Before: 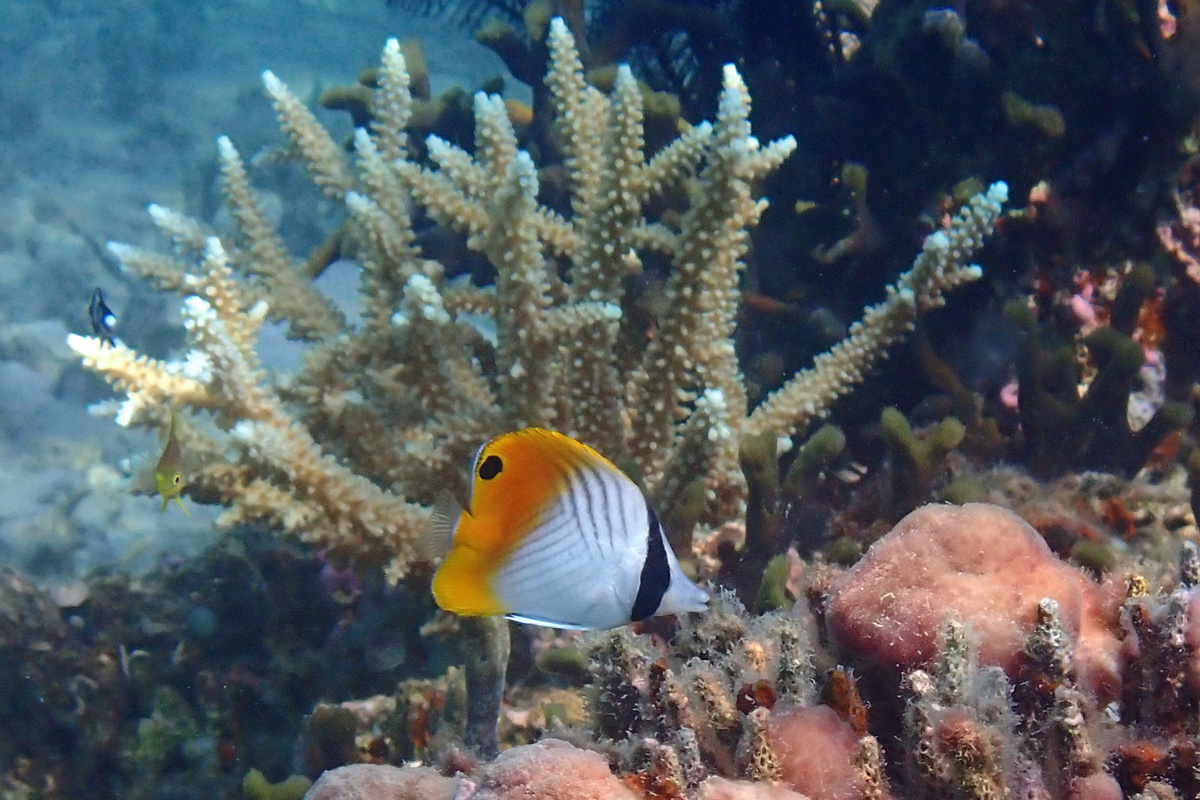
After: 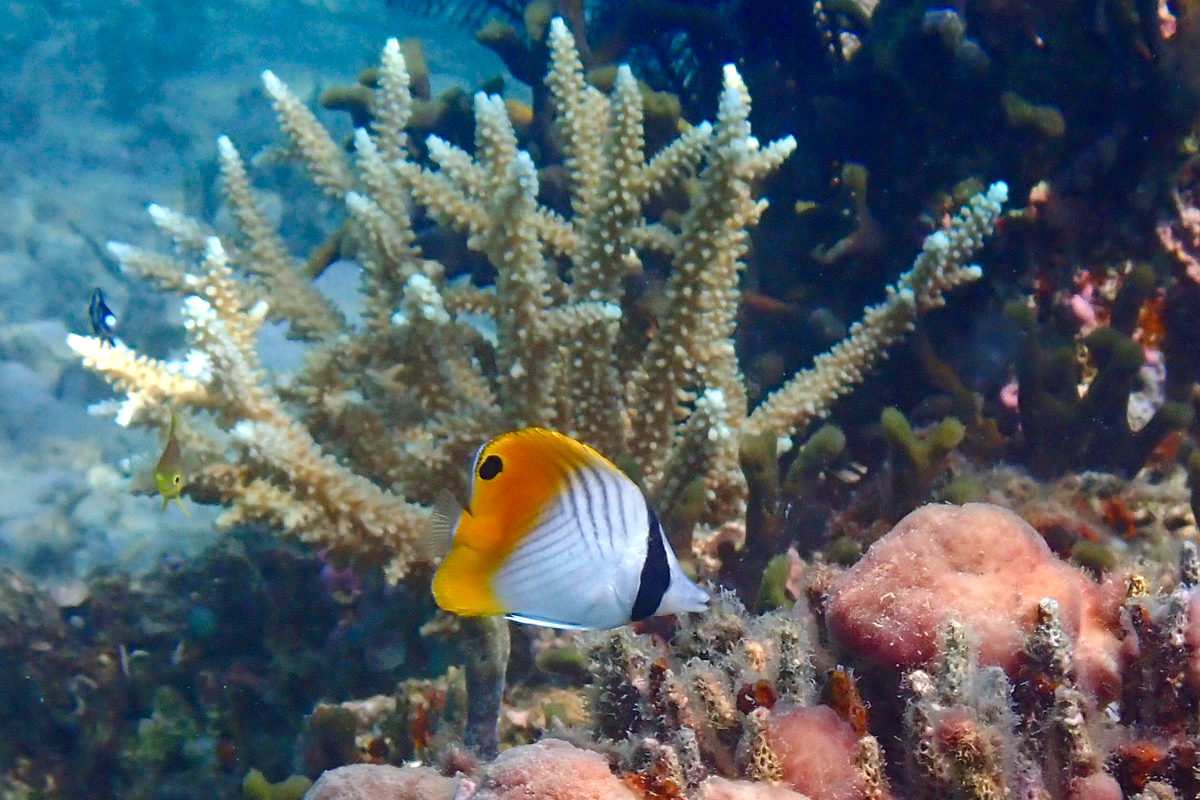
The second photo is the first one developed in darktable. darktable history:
color balance rgb "[modern colors]": linear chroma grading › shadows 32%, linear chroma grading › global chroma -2%, linear chroma grading › mid-tones 4%, perceptual saturation grading › global saturation -2%, perceptual saturation grading › highlights -8%, perceptual saturation grading › mid-tones 8%, perceptual saturation grading › shadows 4%, perceptual brilliance grading › highlights 8%, perceptual brilliance grading › mid-tones 4%, perceptual brilliance grading › shadows 2%, global vibrance 16%, saturation formula JzAzBz (2021)
